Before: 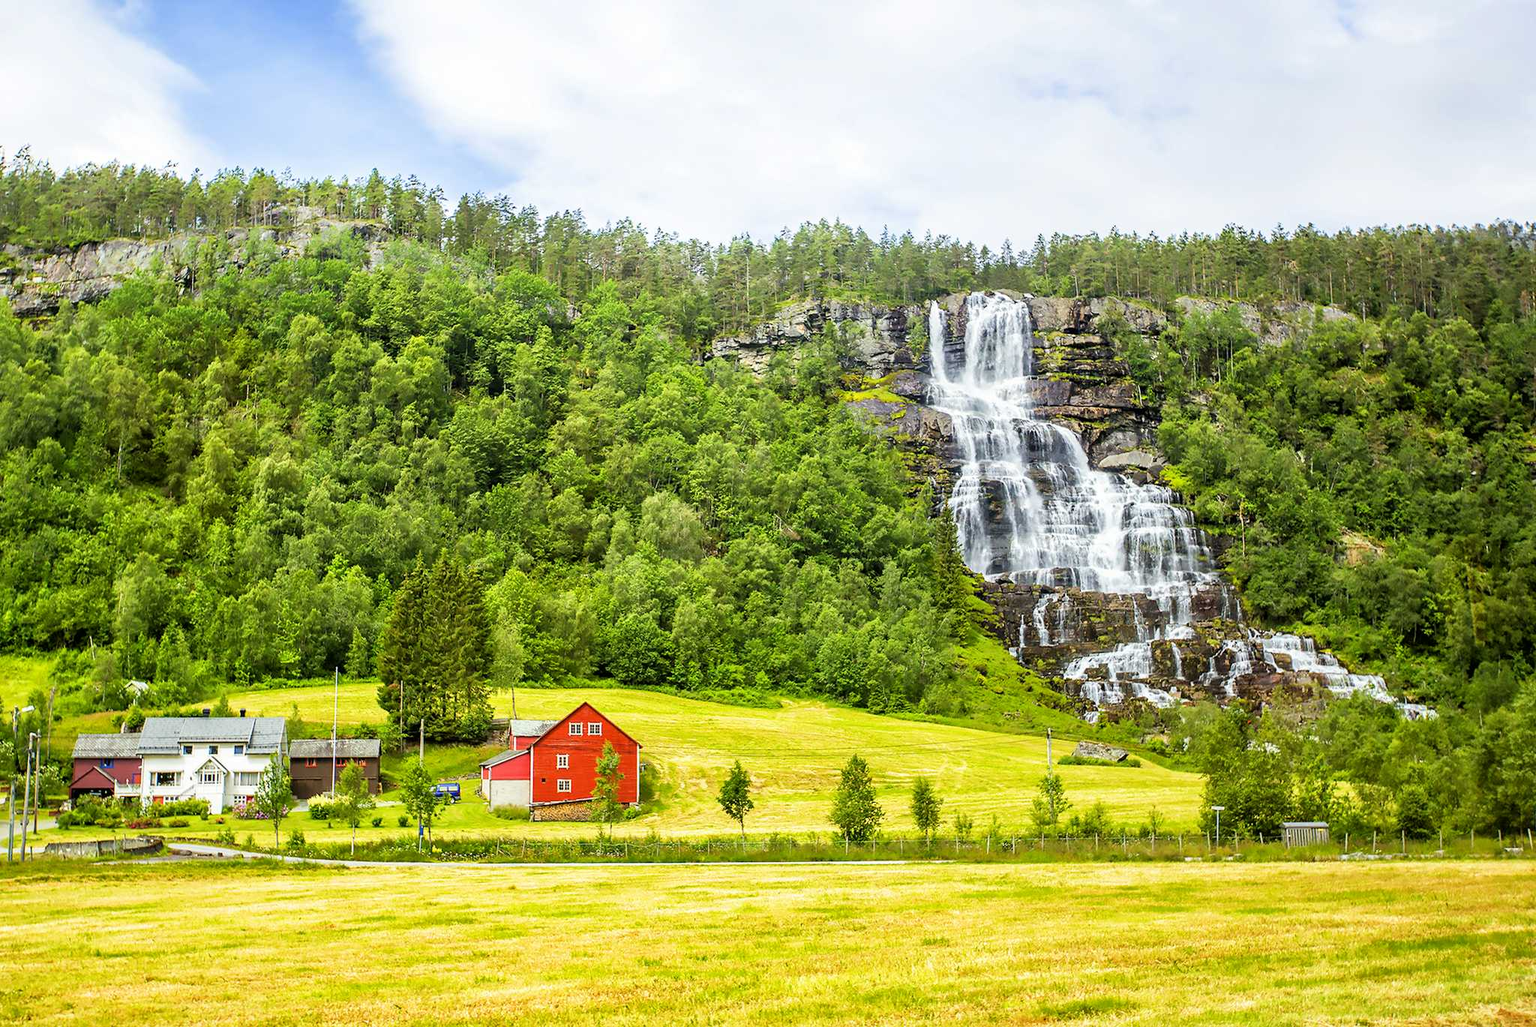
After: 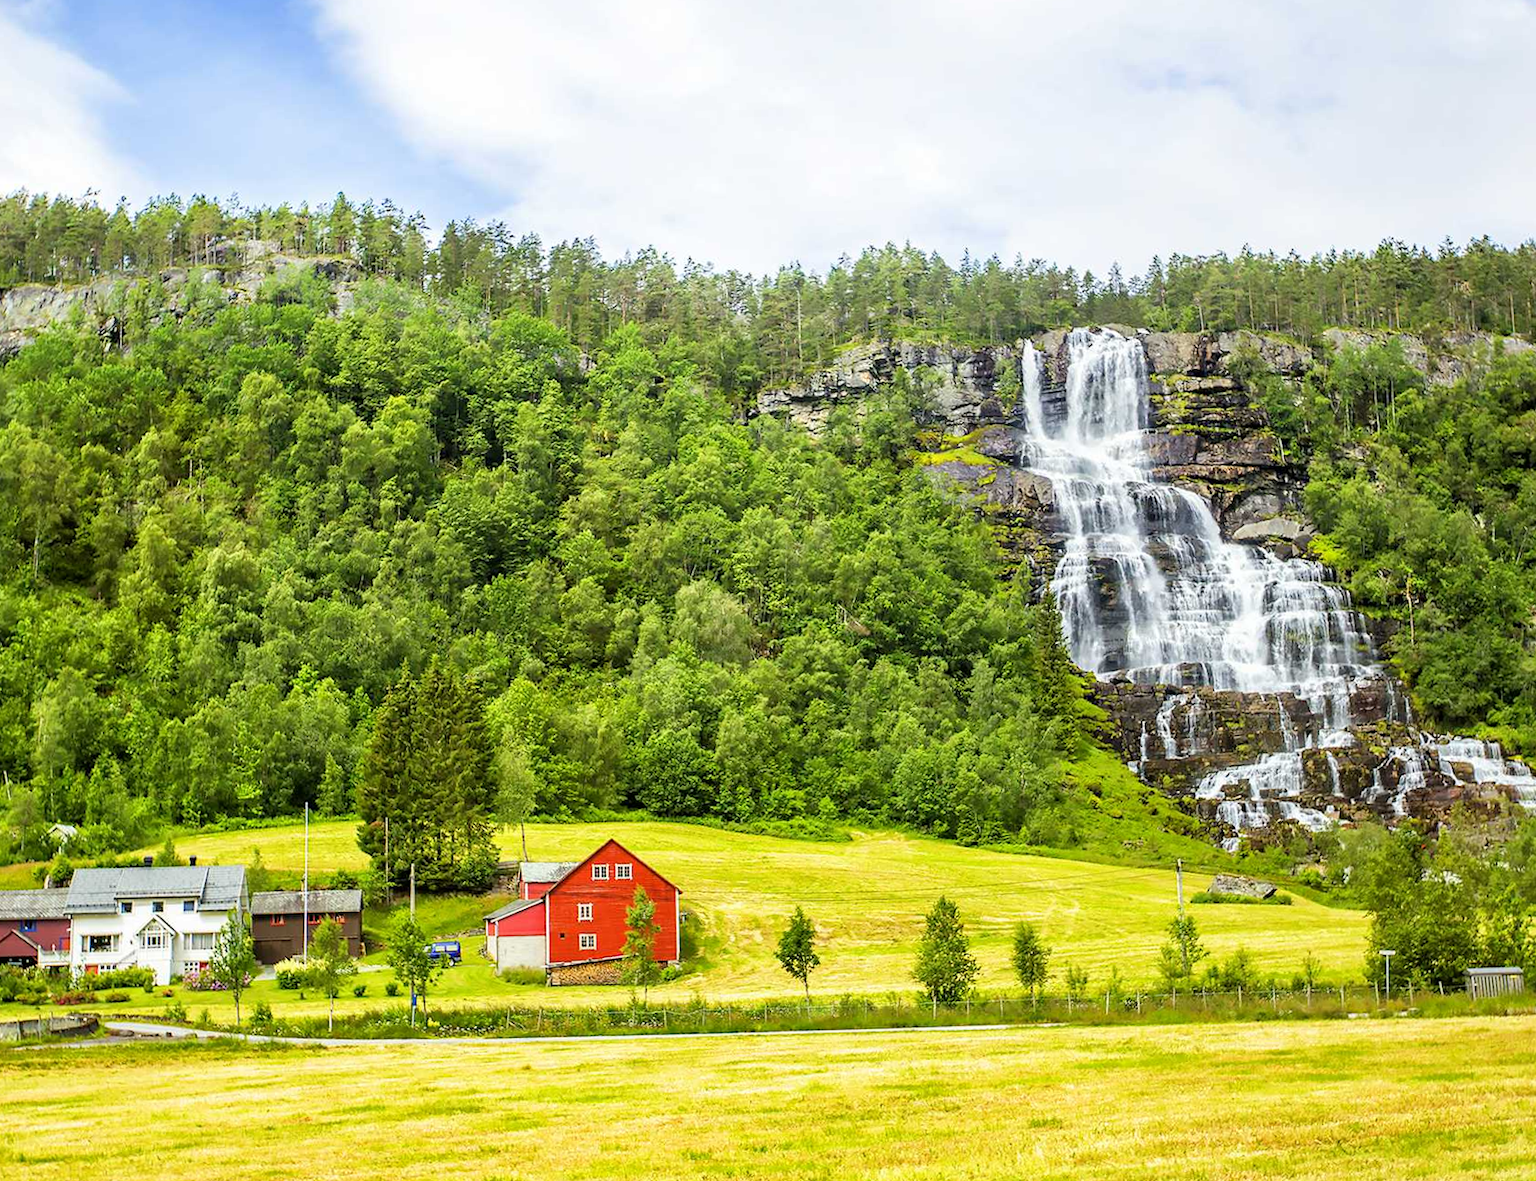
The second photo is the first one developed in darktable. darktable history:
crop and rotate: angle 1.18°, left 4.475%, top 0.459%, right 11.212%, bottom 2.52%
